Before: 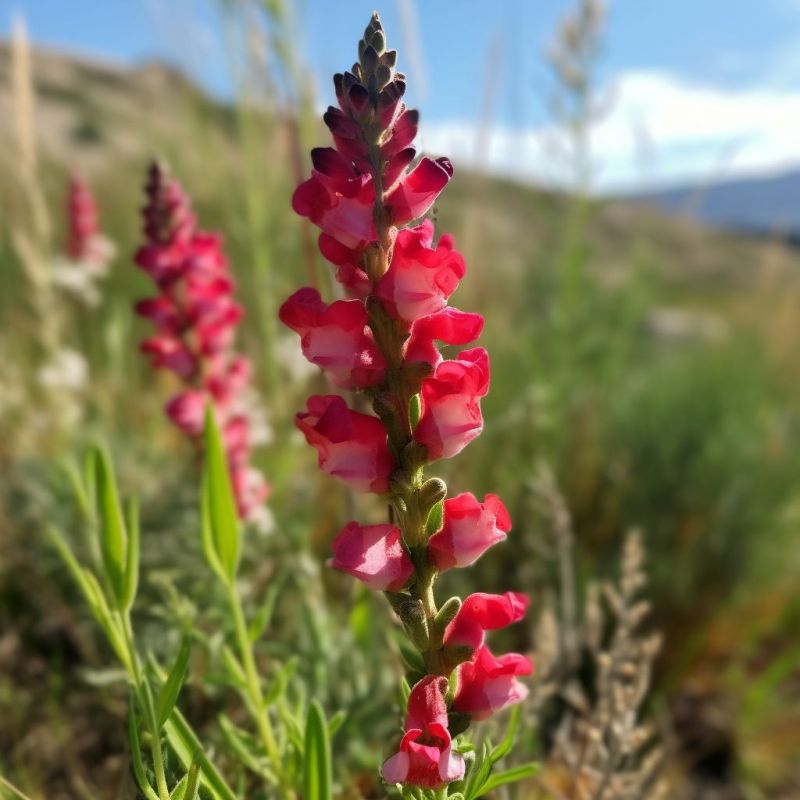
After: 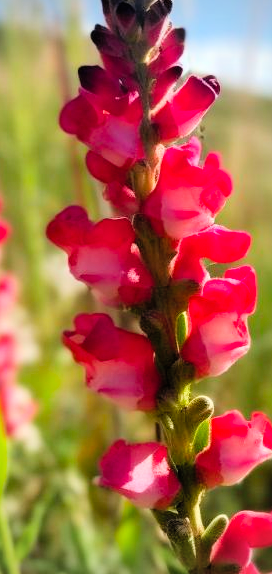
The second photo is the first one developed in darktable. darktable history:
levels: mode automatic, levels [0.008, 0.318, 0.836]
vignetting: fall-off radius 60.79%, unbound false
contrast brightness saturation: contrast 0.073, brightness 0.084, saturation 0.176
crop and rotate: left 29.357%, top 10.254%, right 36.593%, bottom 17.876%
color balance rgb: shadows fall-off 101.442%, linear chroma grading › global chroma 14.688%, perceptual saturation grading › global saturation 0.035%, mask middle-gray fulcrum 22.189%
filmic rgb: black relative exposure -7.65 EV, white relative exposure 4.56 EV, hardness 3.61, contrast 1.052
